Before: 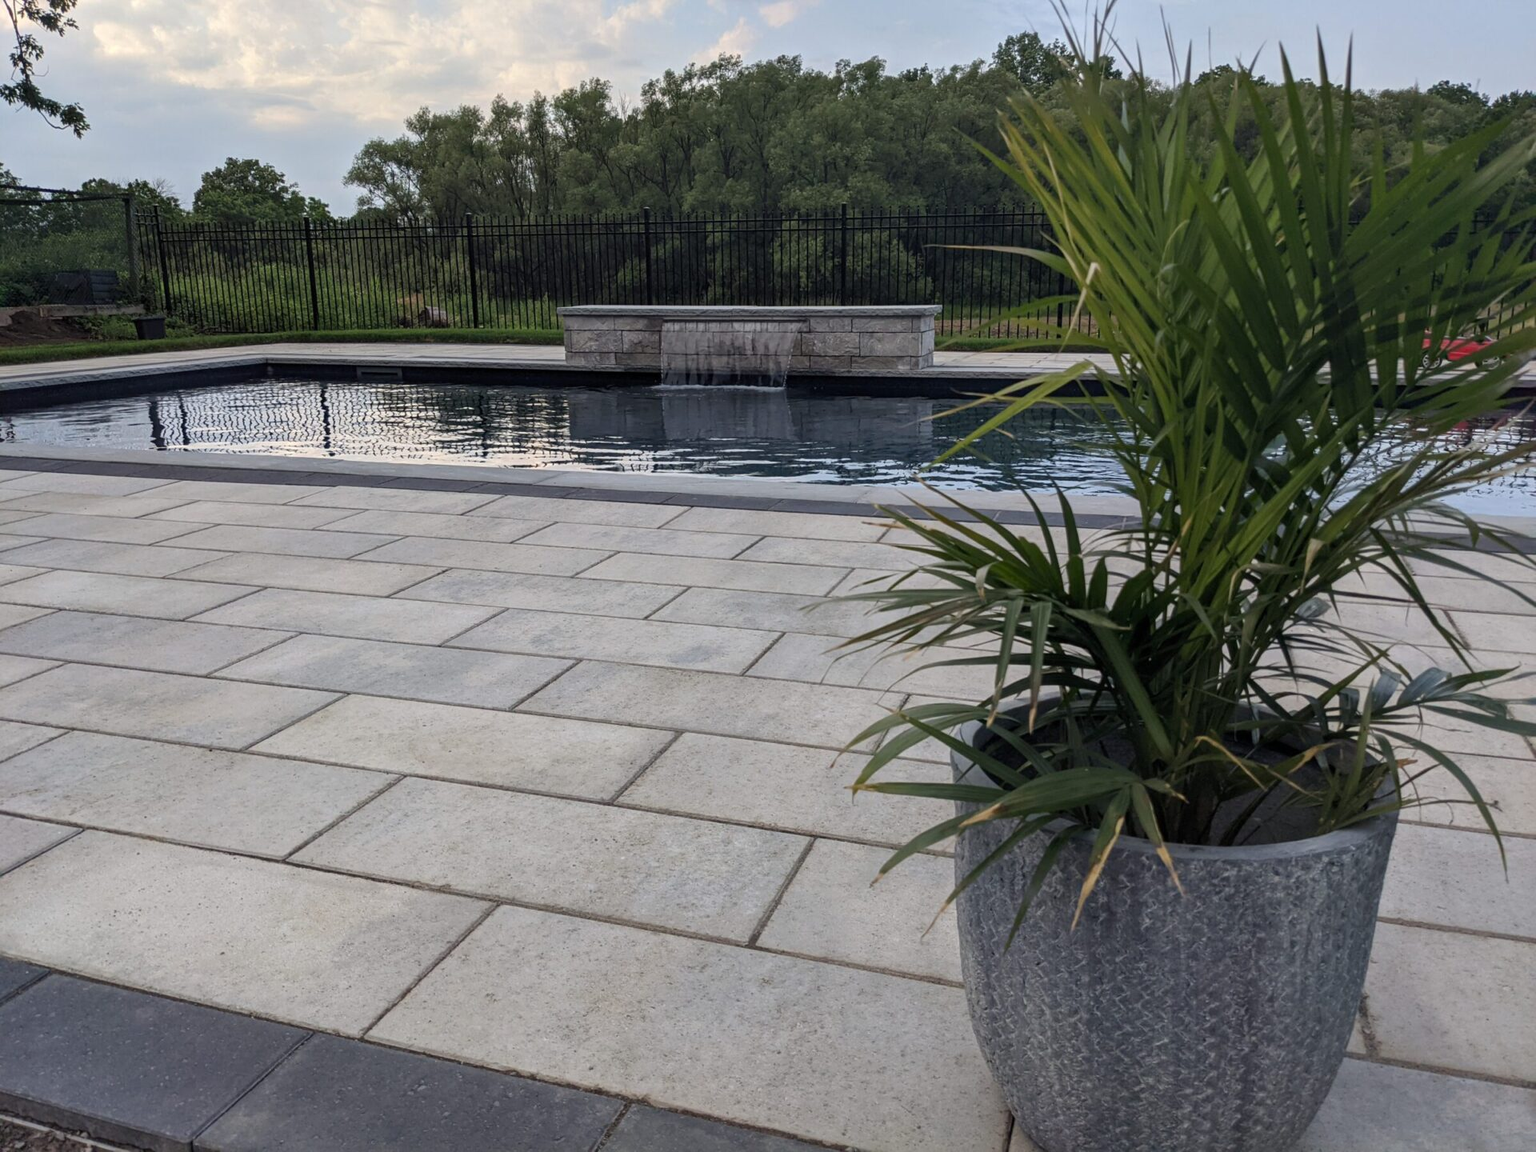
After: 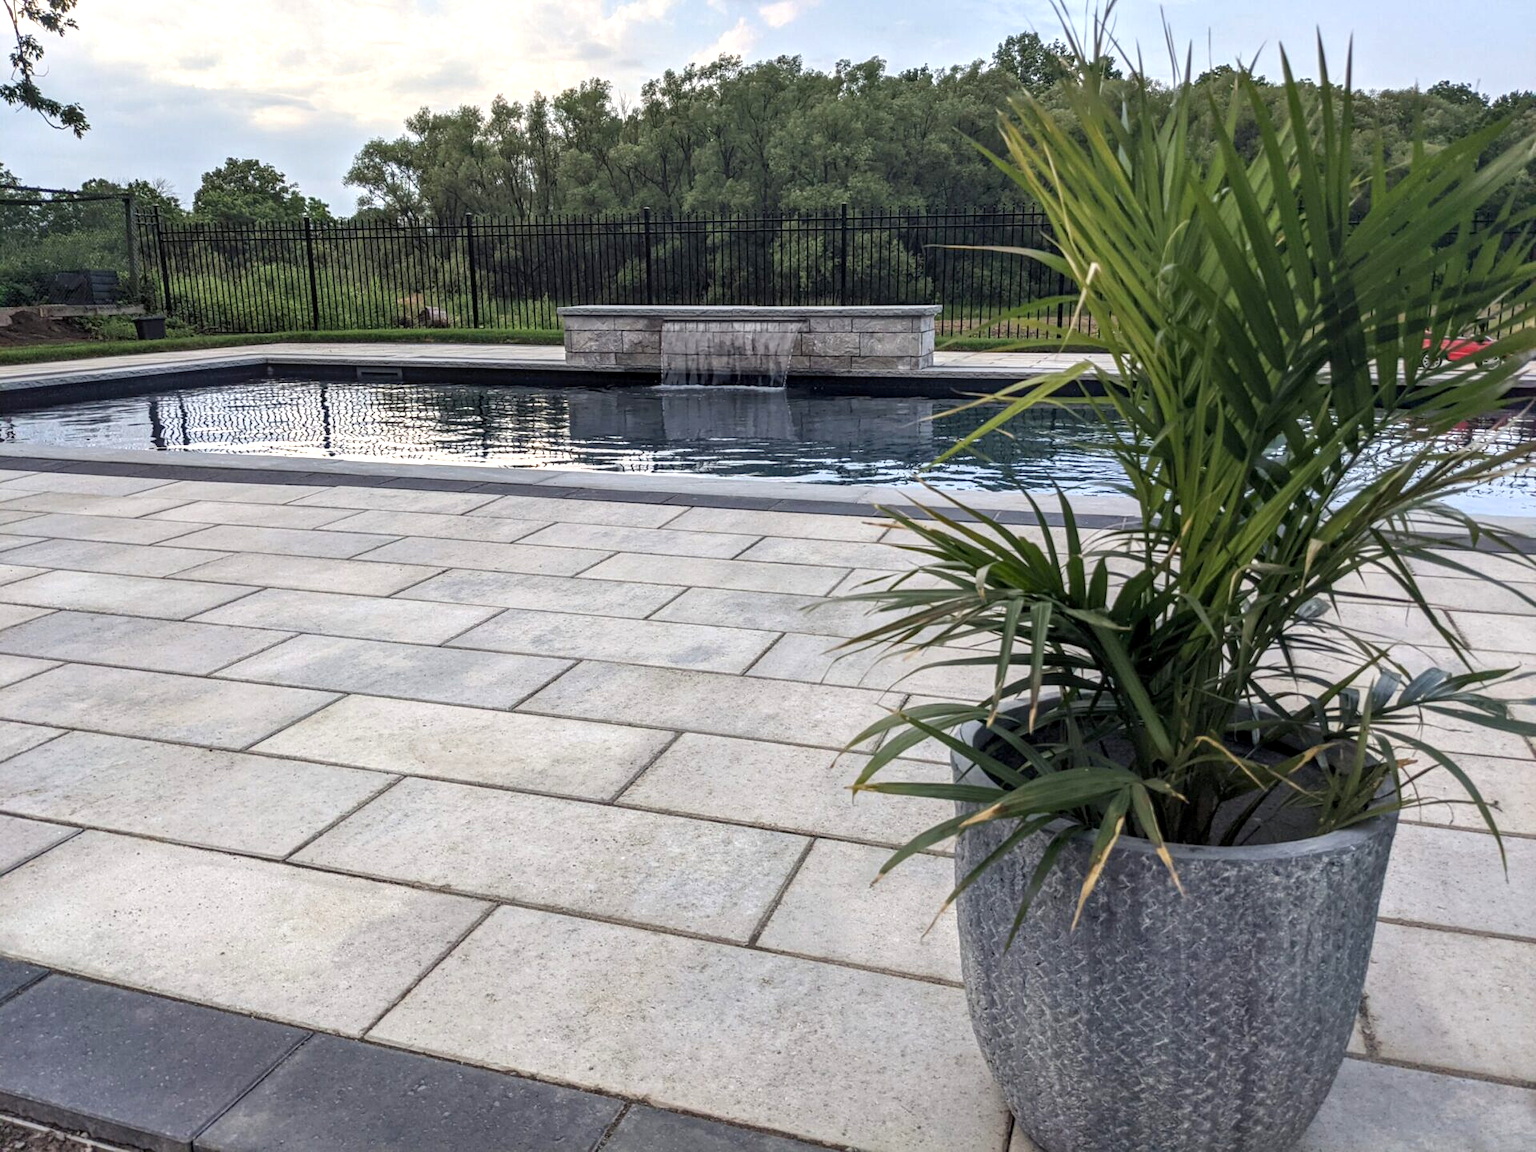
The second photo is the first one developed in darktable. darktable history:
local contrast: on, module defaults
exposure: exposure 0.632 EV, compensate highlight preservation false
